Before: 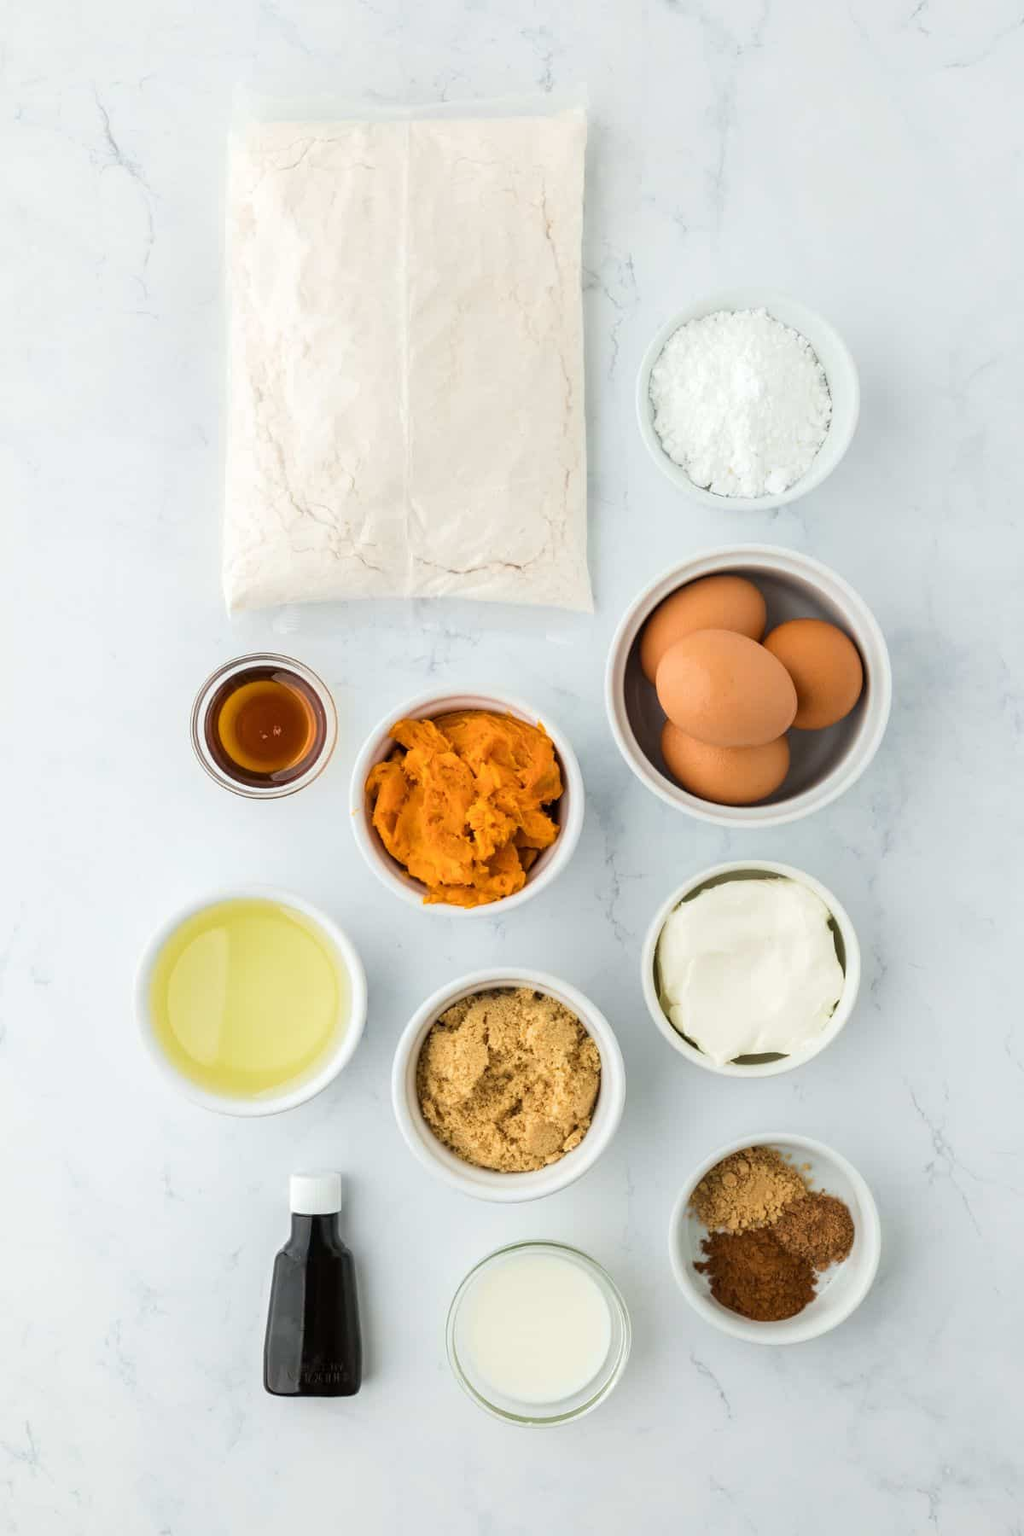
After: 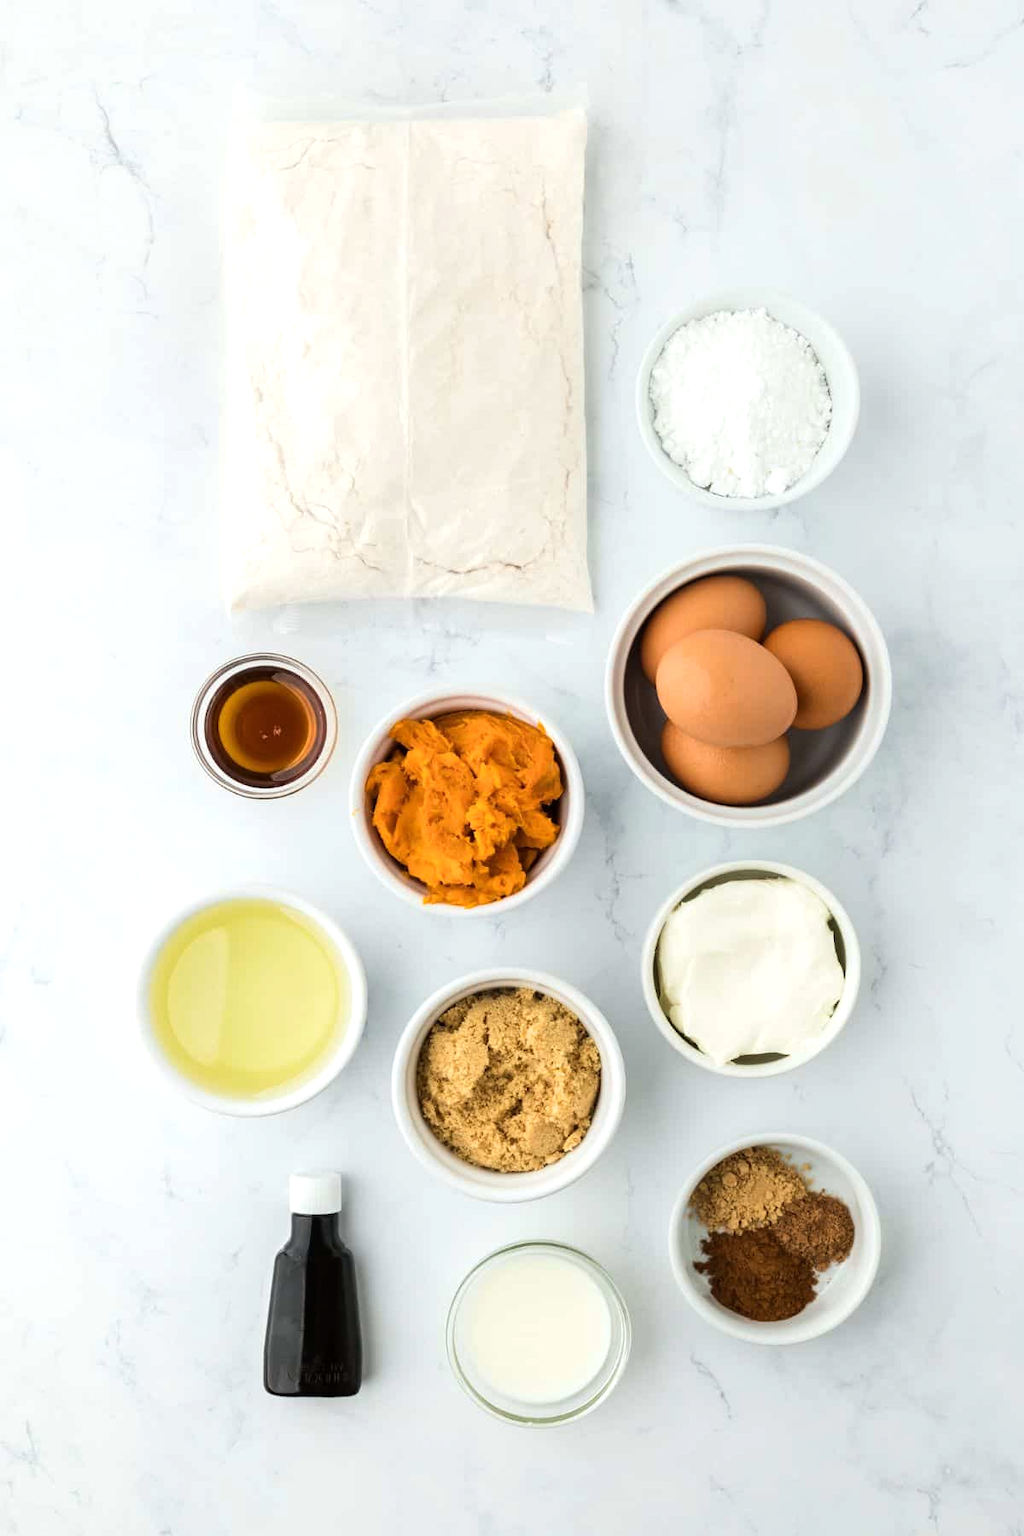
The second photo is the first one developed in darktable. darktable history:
exposure: exposure -0.18 EV, compensate highlight preservation false
tone equalizer: -8 EV -0.454 EV, -7 EV -0.42 EV, -6 EV -0.329 EV, -5 EV -0.211 EV, -3 EV 0.19 EV, -2 EV 0.361 EV, -1 EV 0.398 EV, +0 EV 0.437 EV, edges refinement/feathering 500, mask exposure compensation -1.57 EV, preserve details no
